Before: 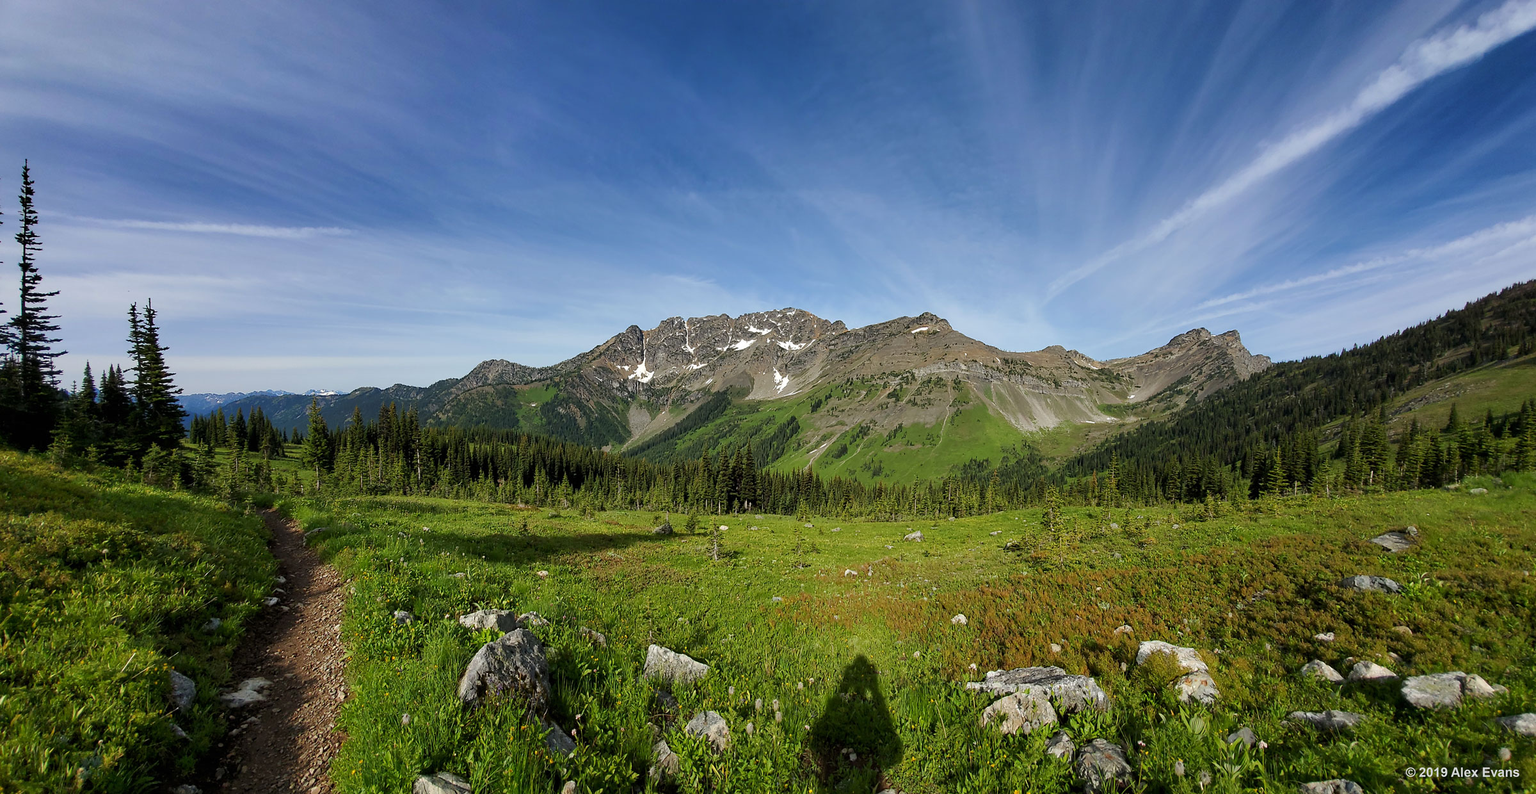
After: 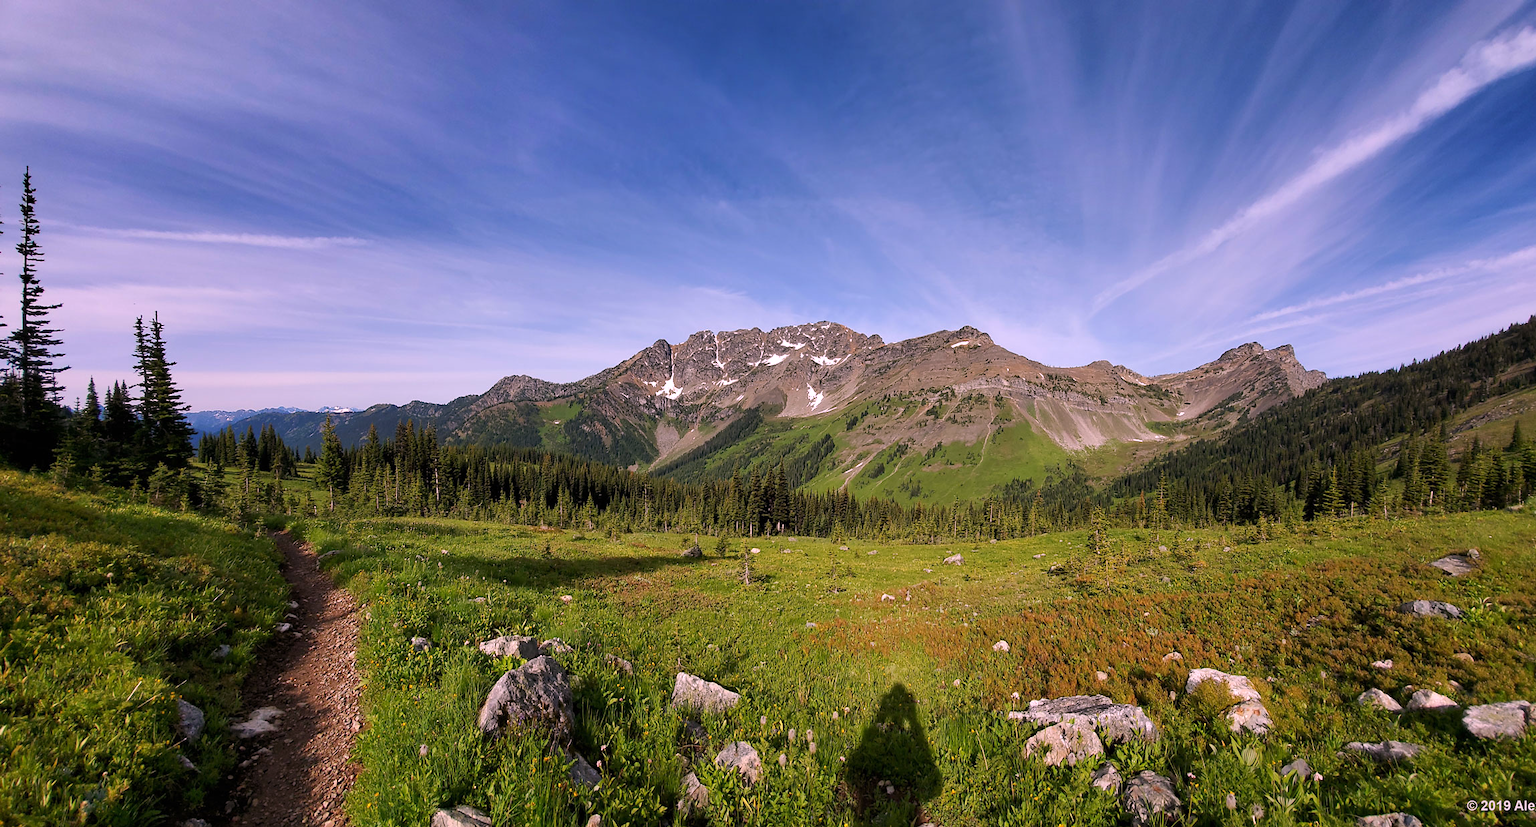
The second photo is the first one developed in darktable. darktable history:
crop: right 4.126%, bottom 0.031%
white balance: red 1.188, blue 1.11
